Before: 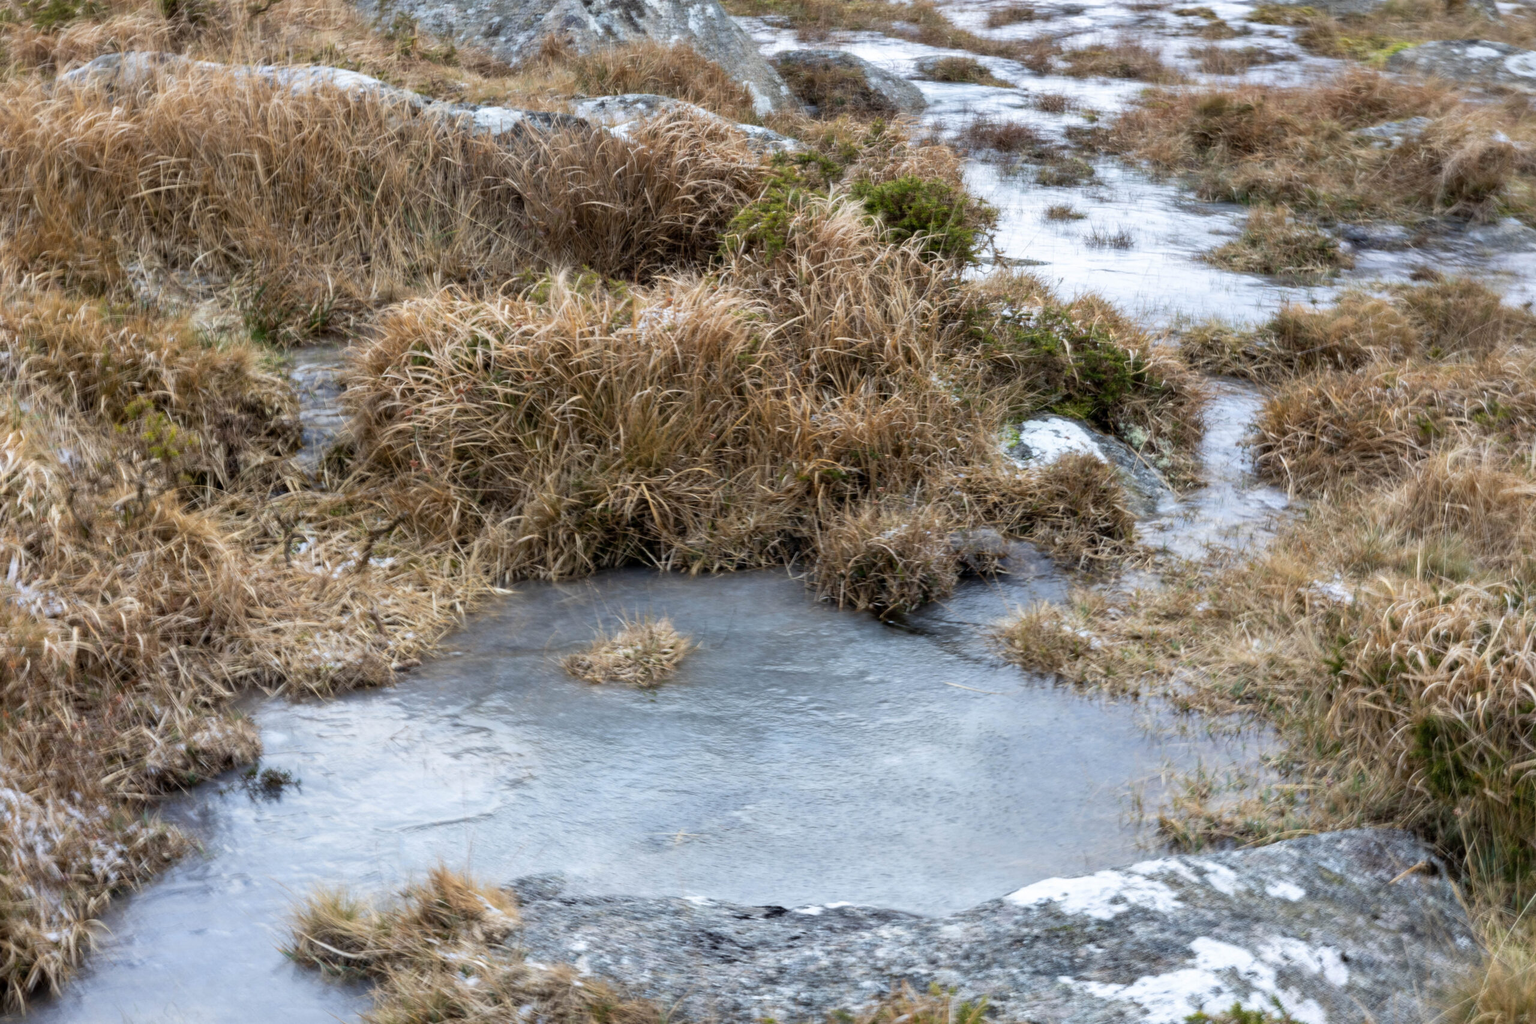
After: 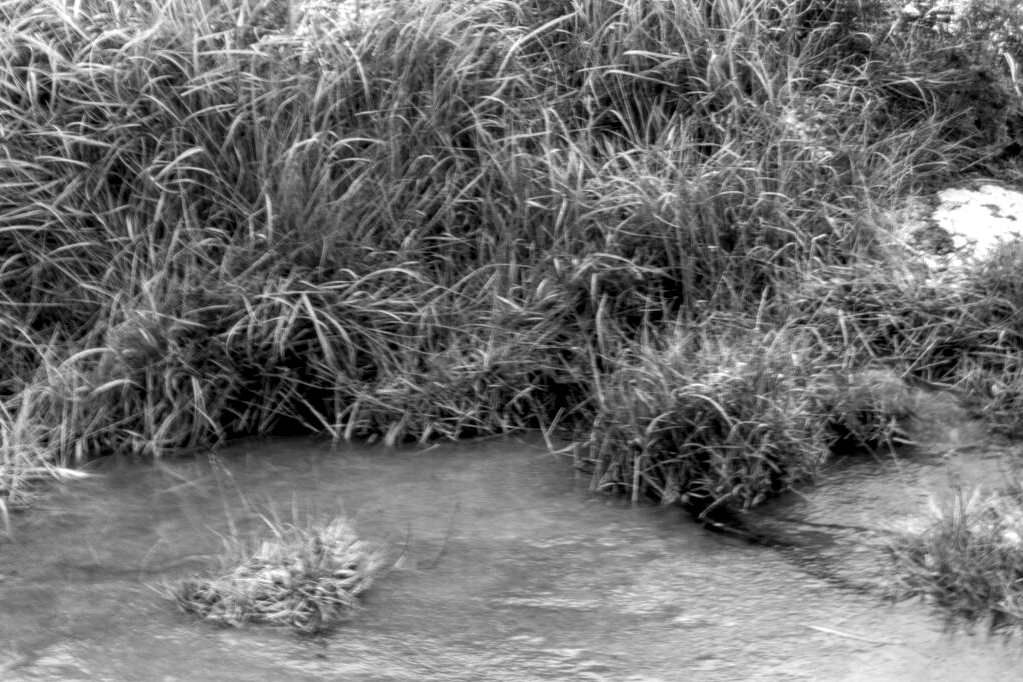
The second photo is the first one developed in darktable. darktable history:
crop: left 30%, top 30%, right 30%, bottom 30%
local contrast: detail 130%
monochrome: on, module defaults
color balance: mode lift, gamma, gain (sRGB), lift [0.997, 0.979, 1.021, 1.011], gamma [1, 1.084, 0.916, 0.998], gain [1, 0.87, 1.13, 1.101], contrast 4.55%, contrast fulcrum 38.24%, output saturation 104.09%
